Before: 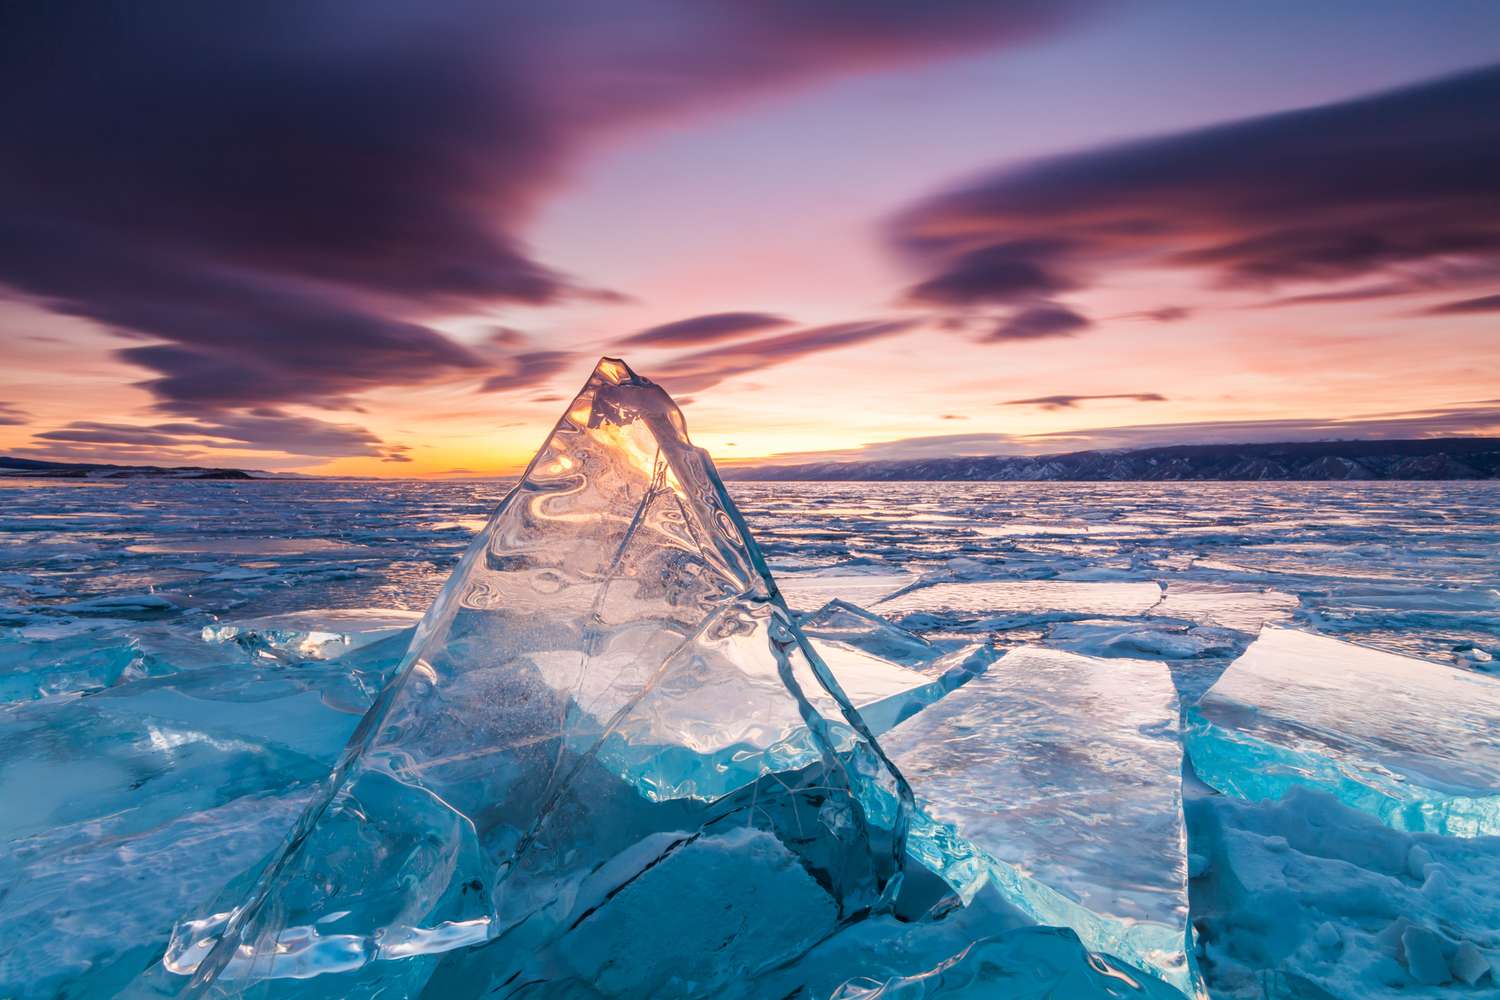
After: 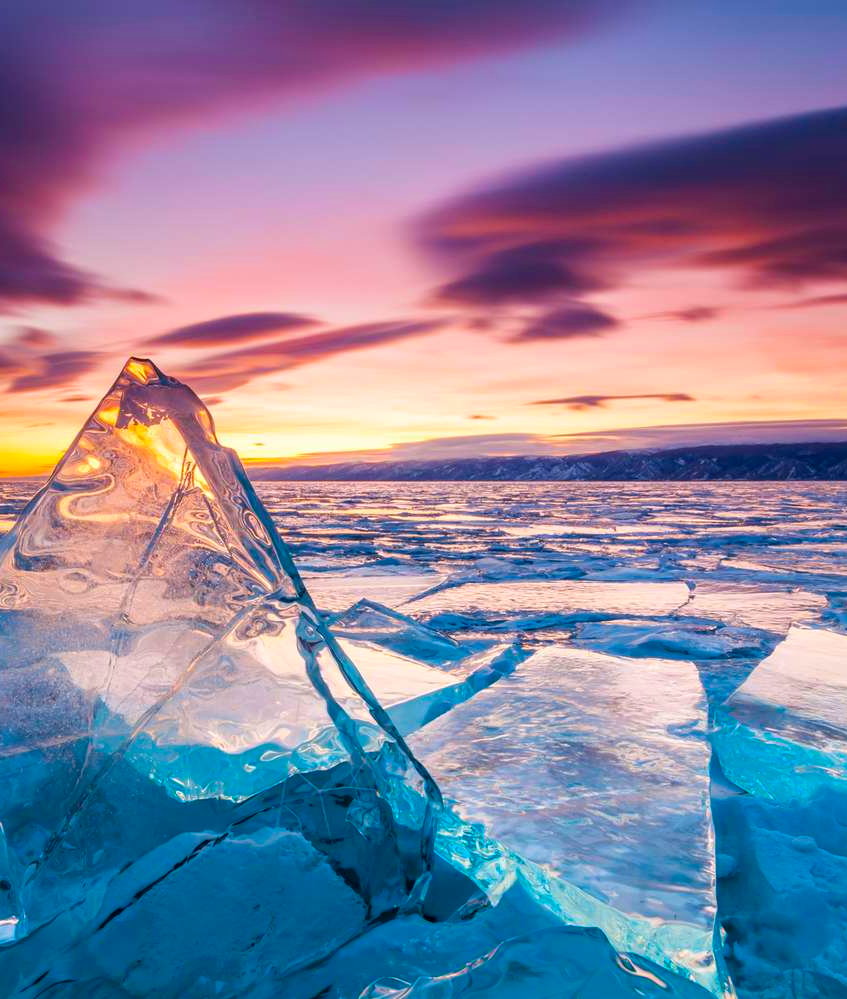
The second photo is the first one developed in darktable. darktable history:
crop: left 31.511%, top 0.015%, right 11.967%
exposure: black level correction 0.002, compensate highlight preservation false
color balance rgb: perceptual saturation grading › global saturation 15.092%, global vibrance 45.171%
